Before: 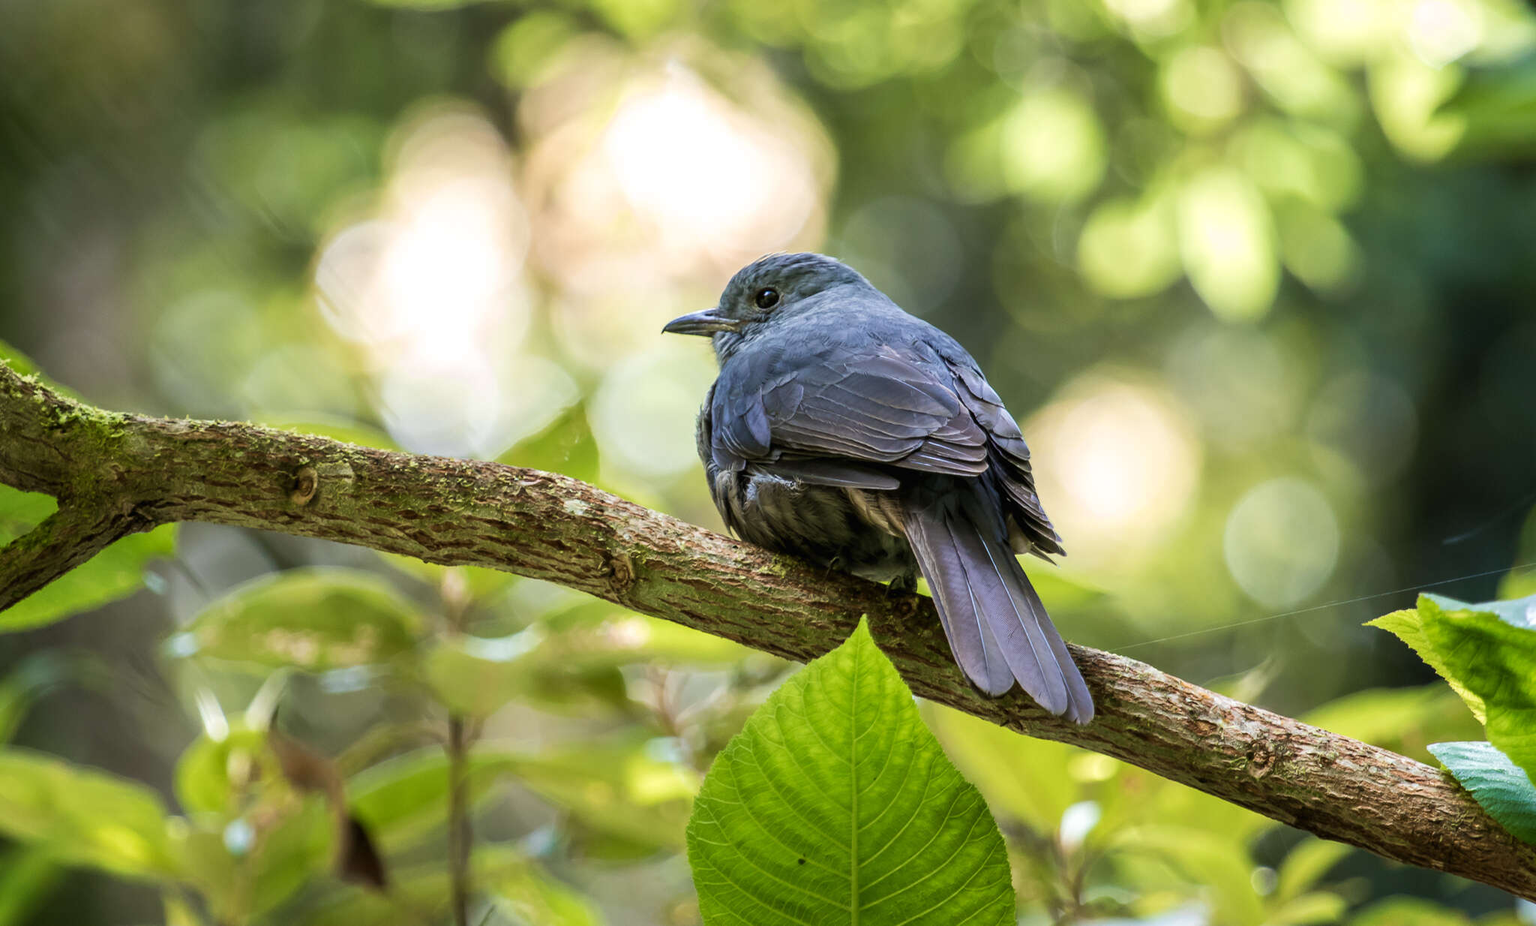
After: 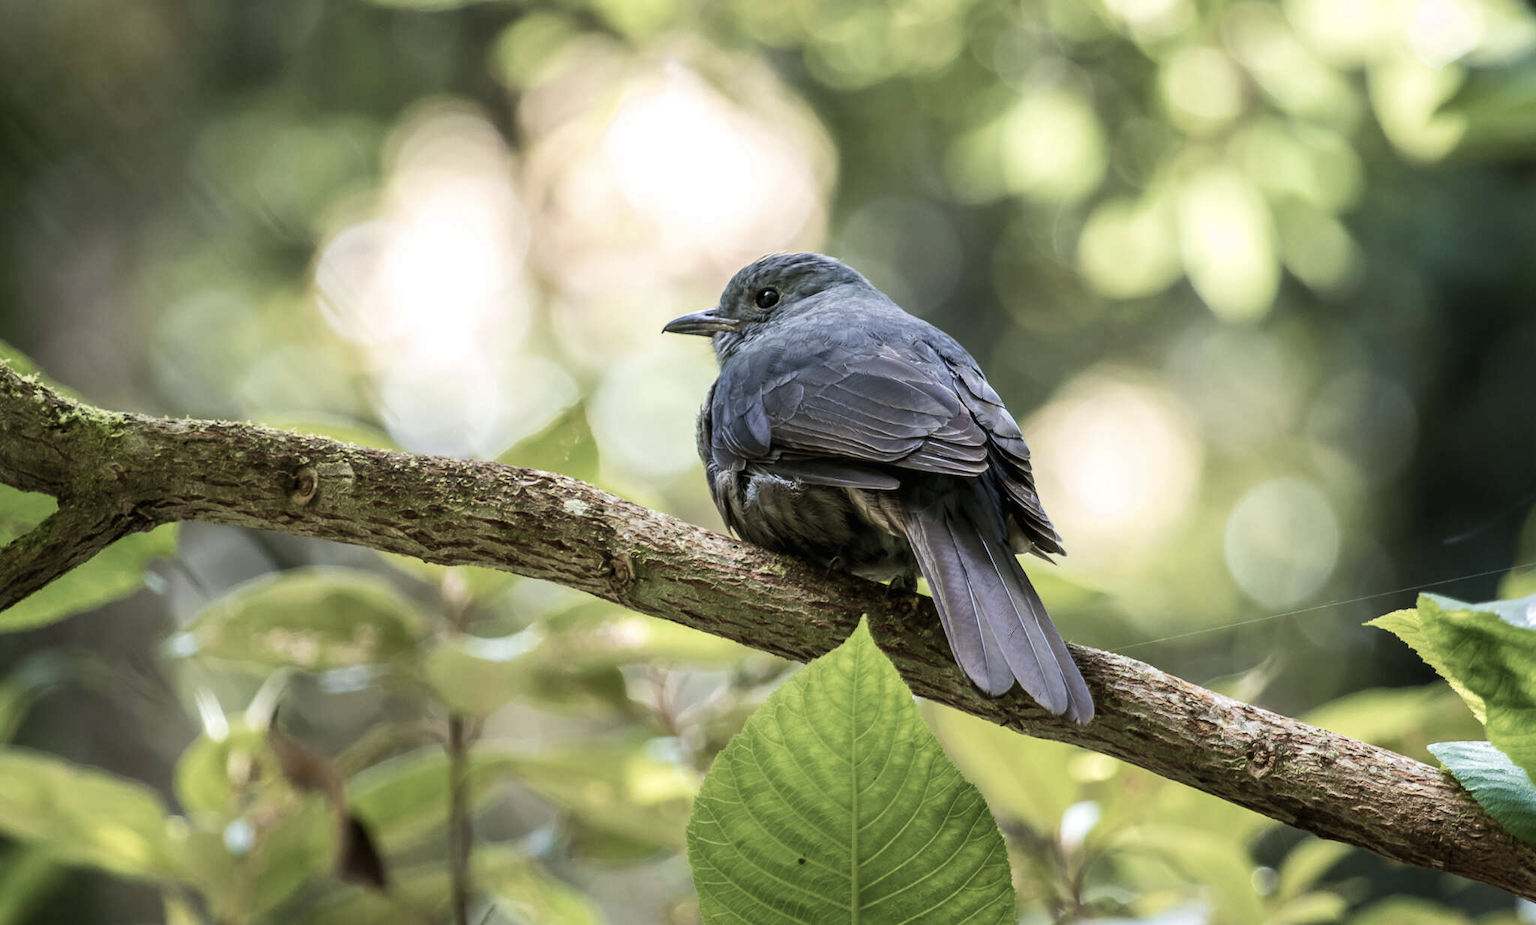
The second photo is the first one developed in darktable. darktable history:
tone equalizer: on, module defaults
contrast brightness saturation: contrast 0.1, saturation -0.36
